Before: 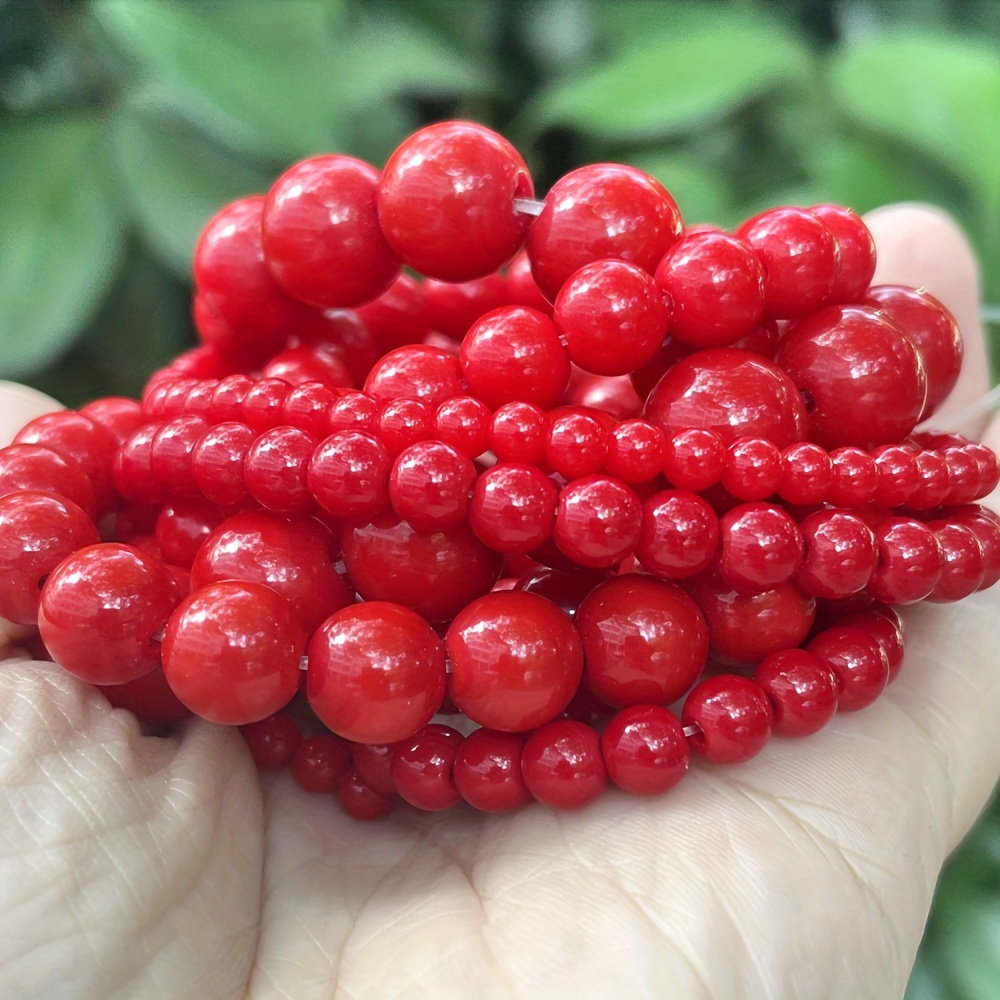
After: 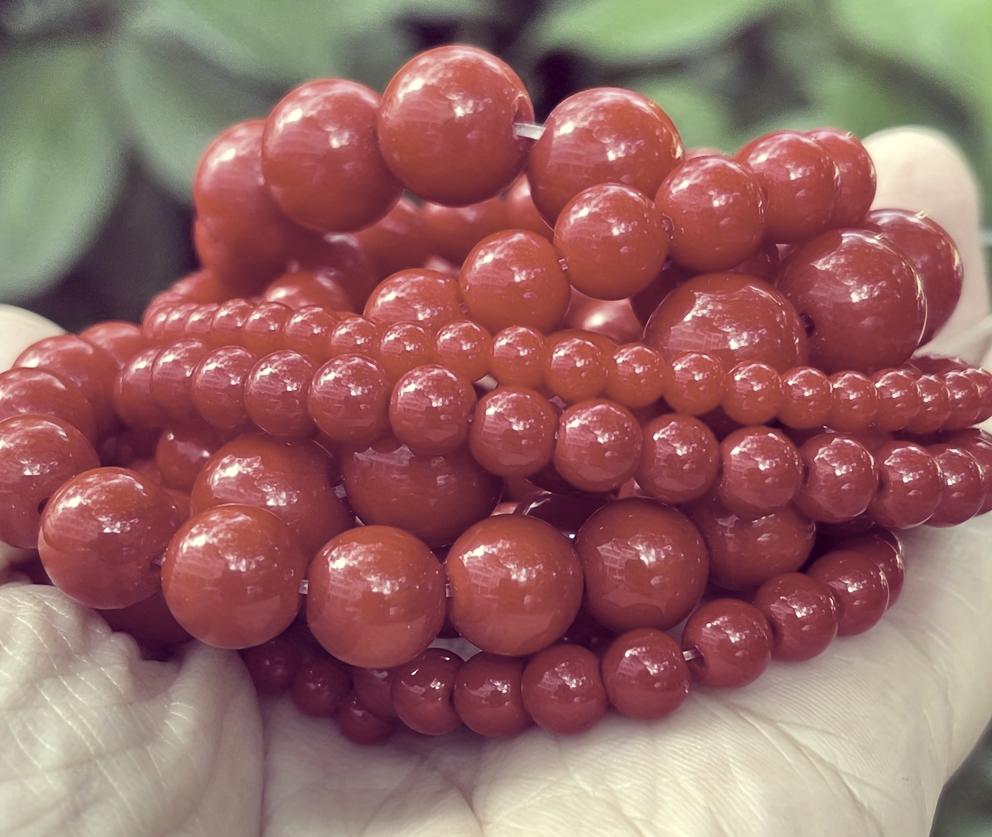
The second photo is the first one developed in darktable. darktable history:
color correction: highlights a* -20.17, highlights b* 20.27, shadows a* 20.03, shadows b* -20.46, saturation 0.43
color balance rgb: shadows lift › chroma 6.43%, shadows lift › hue 305.74°, highlights gain › chroma 2.43%, highlights gain › hue 35.74°, global offset › chroma 0.28%, global offset › hue 320.29°, linear chroma grading › global chroma 5.5%, perceptual saturation grading › global saturation 30%, contrast 5.15%
crop: top 7.625%, bottom 8.027%
shadows and highlights: low approximation 0.01, soften with gaussian
